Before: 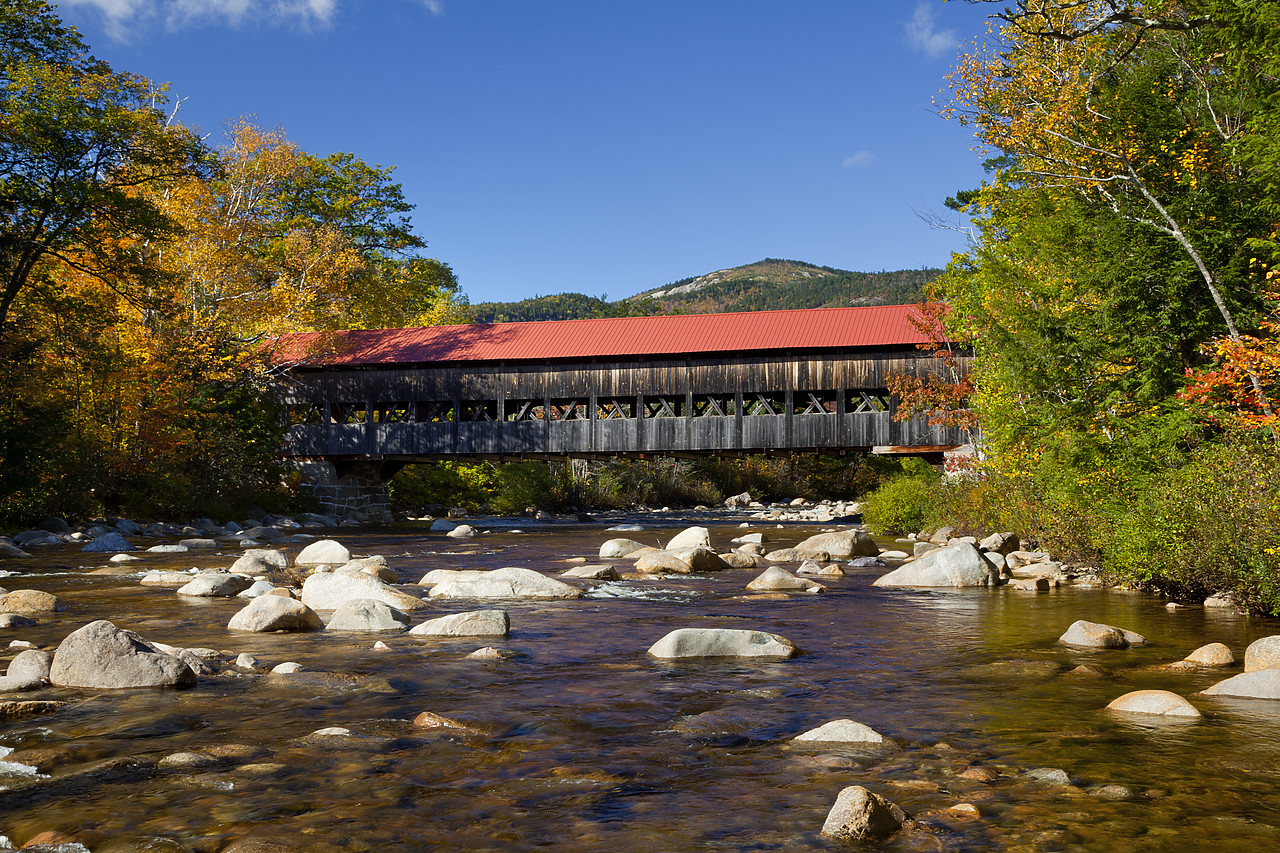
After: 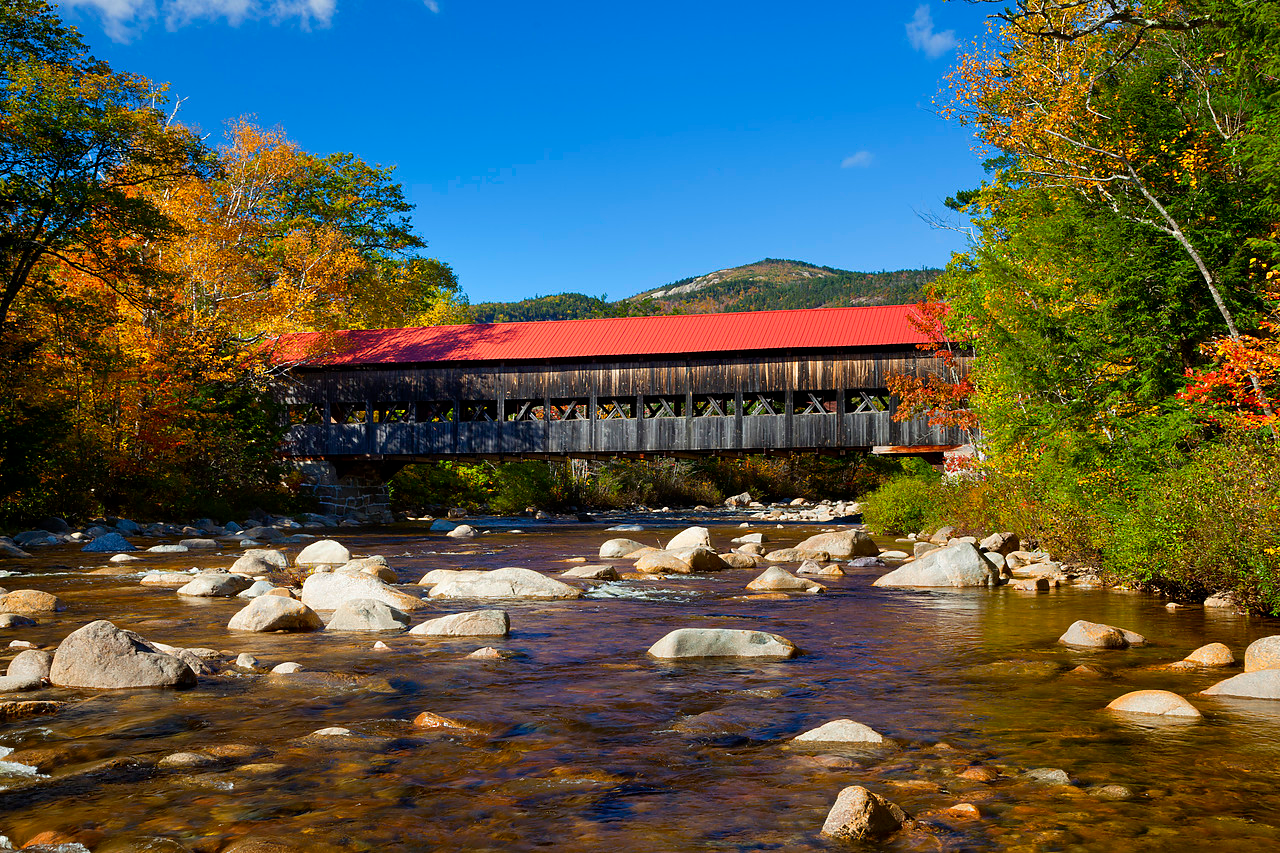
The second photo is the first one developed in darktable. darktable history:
color correction: highlights b* -0.009, saturation 1.28
